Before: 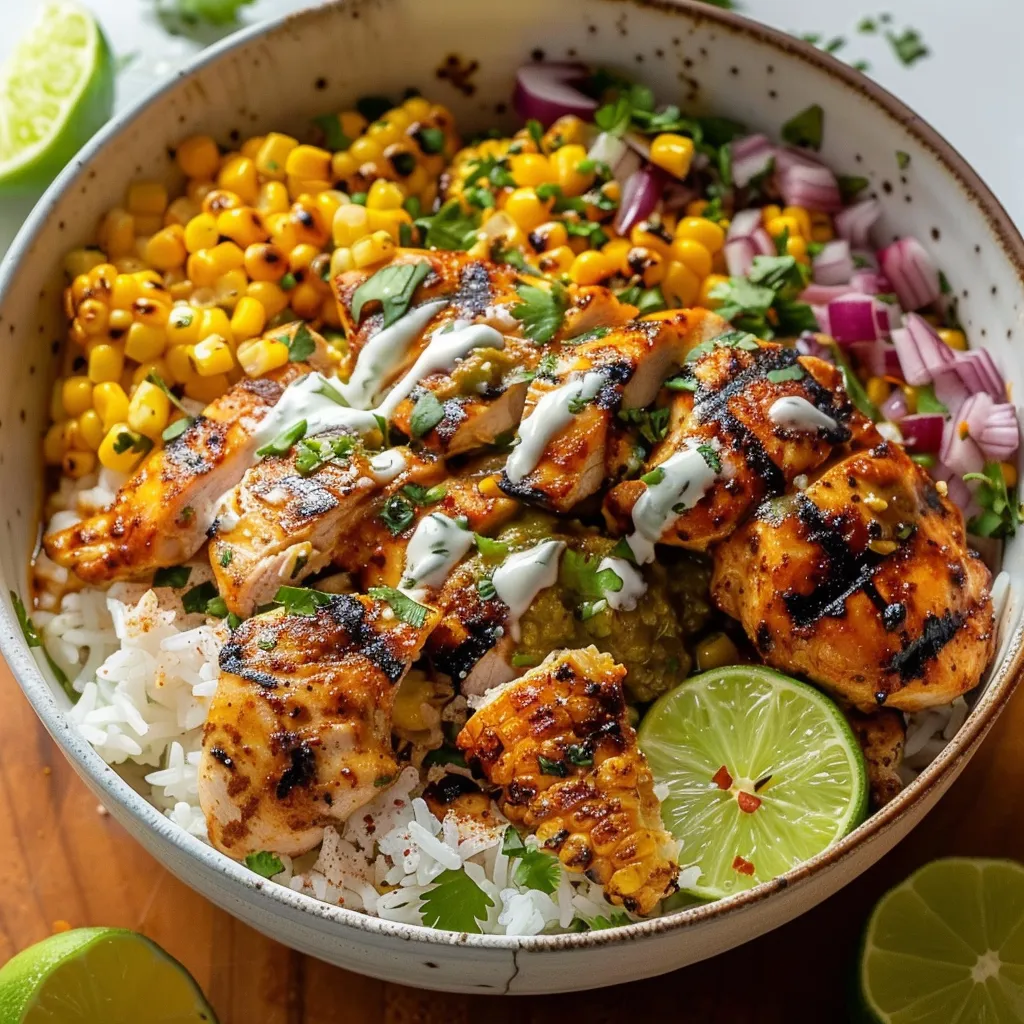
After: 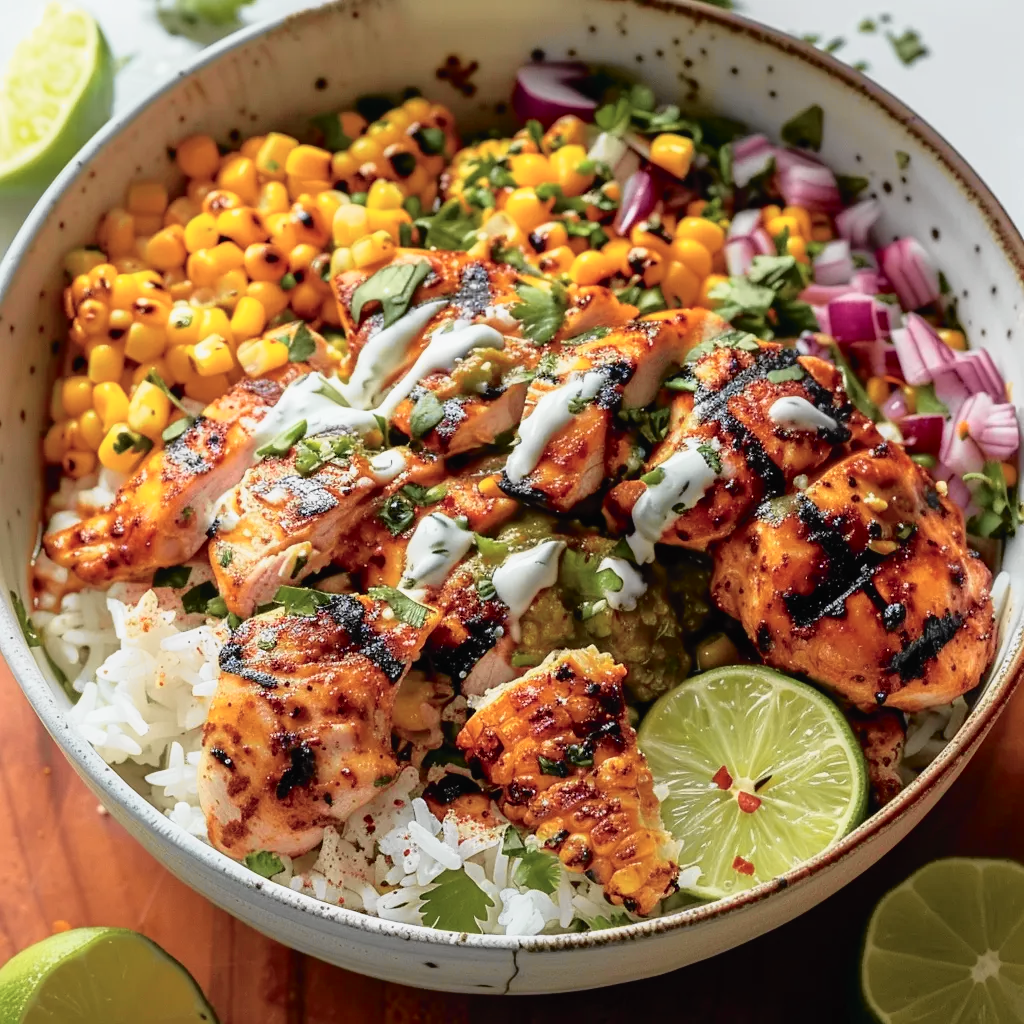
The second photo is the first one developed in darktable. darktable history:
tone curve: curves: ch0 [(0, 0.009) (0.105, 0.08) (0.195, 0.18) (0.283, 0.316) (0.384, 0.434) (0.485, 0.531) (0.638, 0.69) (0.81, 0.872) (1, 0.977)]; ch1 [(0, 0) (0.161, 0.092) (0.35, 0.33) (0.379, 0.401) (0.456, 0.469) (0.502, 0.5) (0.525, 0.514) (0.586, 0.617) (0.635, 0.655) (1, 1)]; ch2 [(0, 0) (0.371, 0.362) (0.437, 0.437) (0.48, 0.49) (0.53, 0.515) (0.56, 0.571) (0.622, 0.606) (1, 1)], color space Lab, independent channels, preserve colors none
